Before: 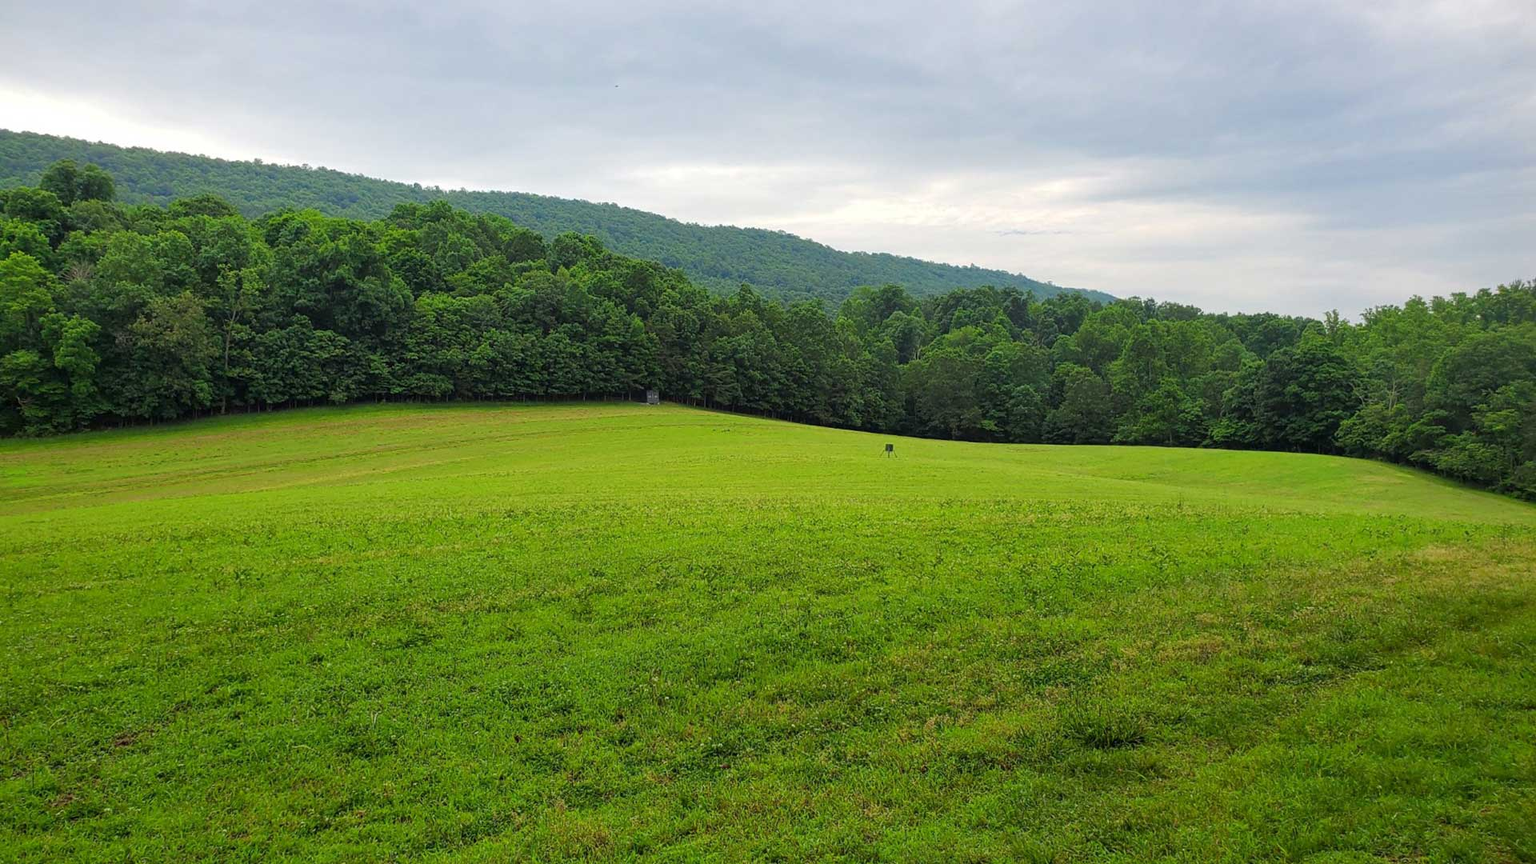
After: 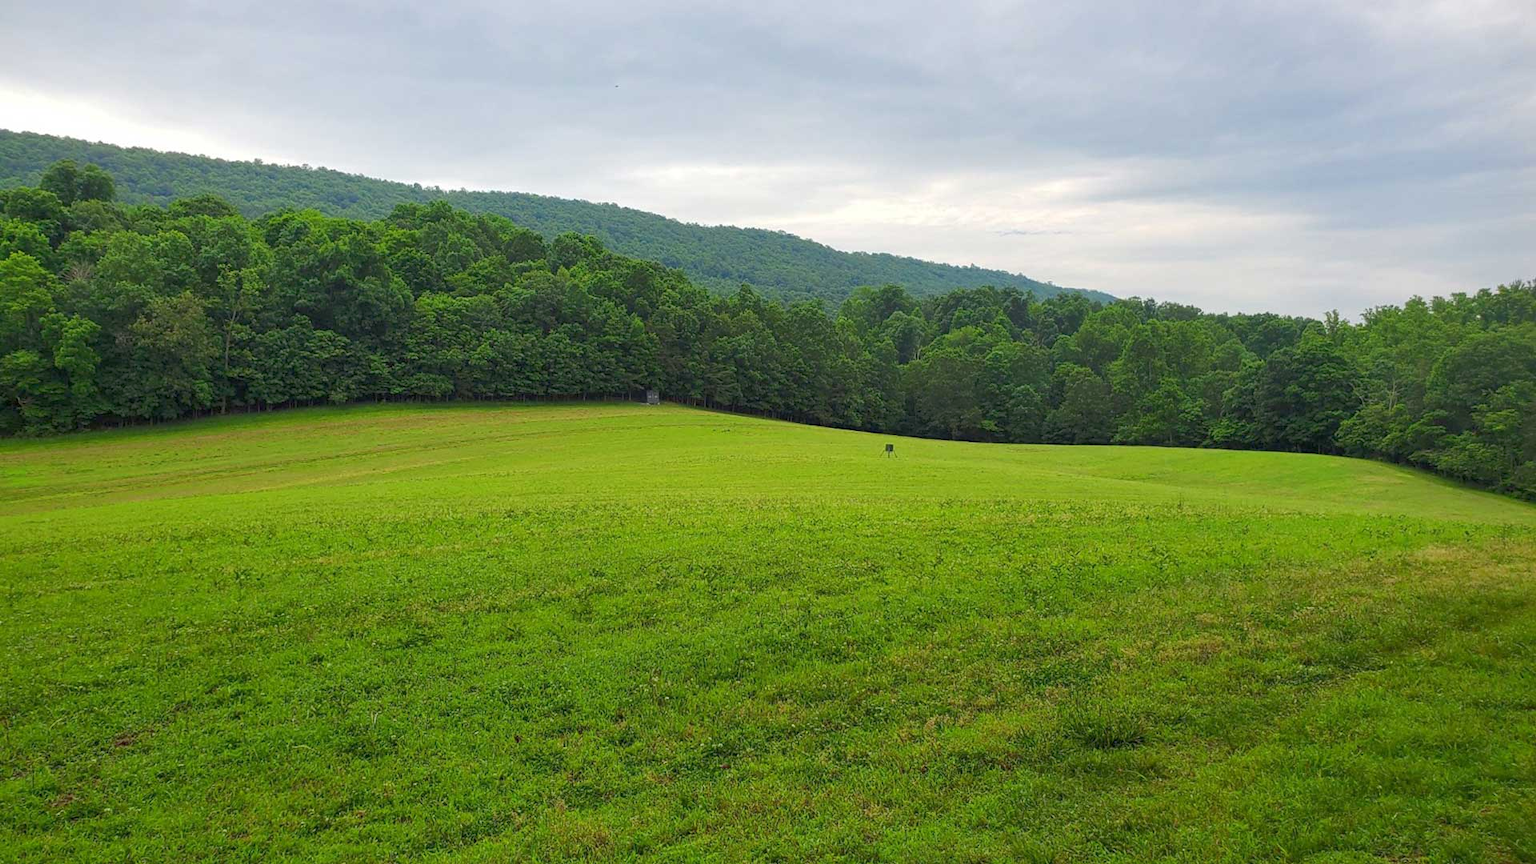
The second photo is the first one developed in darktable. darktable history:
rgb curve: curves: ch0 [(0, 0) (0.093, 0.159) (0.241, 0.265) (0.414, 0.42) (1, 1)], compensate middle gray true, preserve colors basic power
